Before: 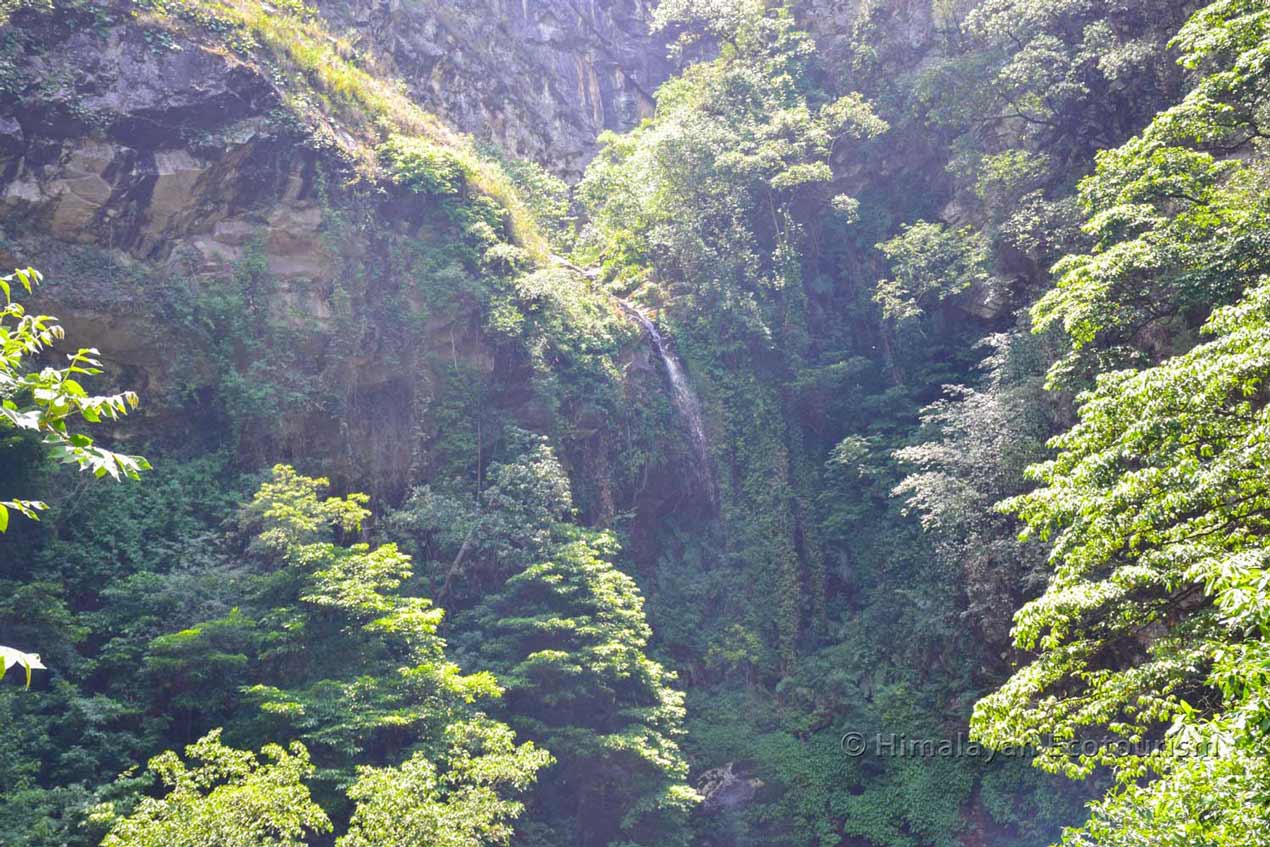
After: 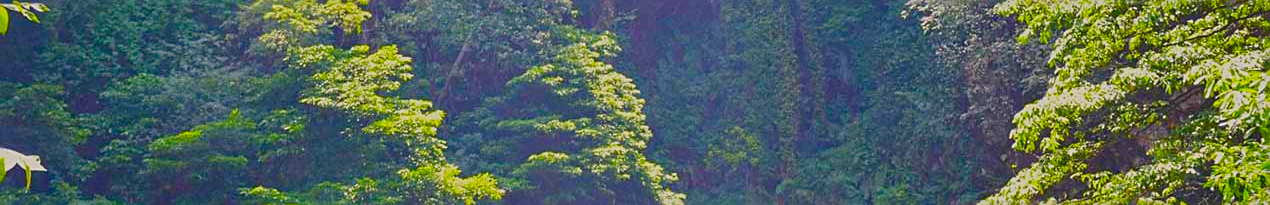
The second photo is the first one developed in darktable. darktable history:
color balance rgb: highlights gain › chroma 2.016%, highlights gain › hue 71.75°, perceptual saturation grading › global saturation 20%, perceptual saturation grading › highlights -25.2%, perceptual saturation grading › shadows 49.976%, global vibrance 14.319%
contrast brightness saturation: contrast -0.175, saturation 0.186
sharpen: amount 0.497
exposure: exposure -0.49 EV, compensate exposure bias true, compensate highlight preservation false
crop and rotate: top 58.868%, bottom 16.827%
